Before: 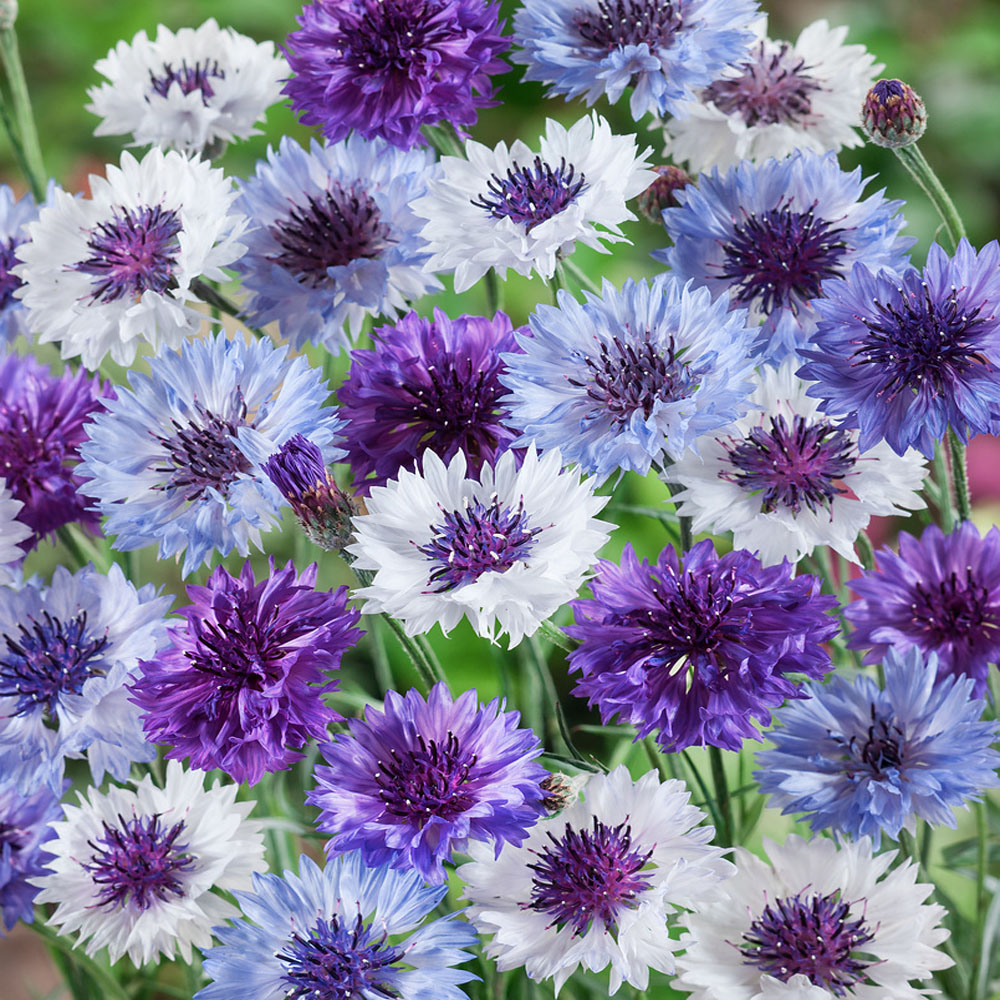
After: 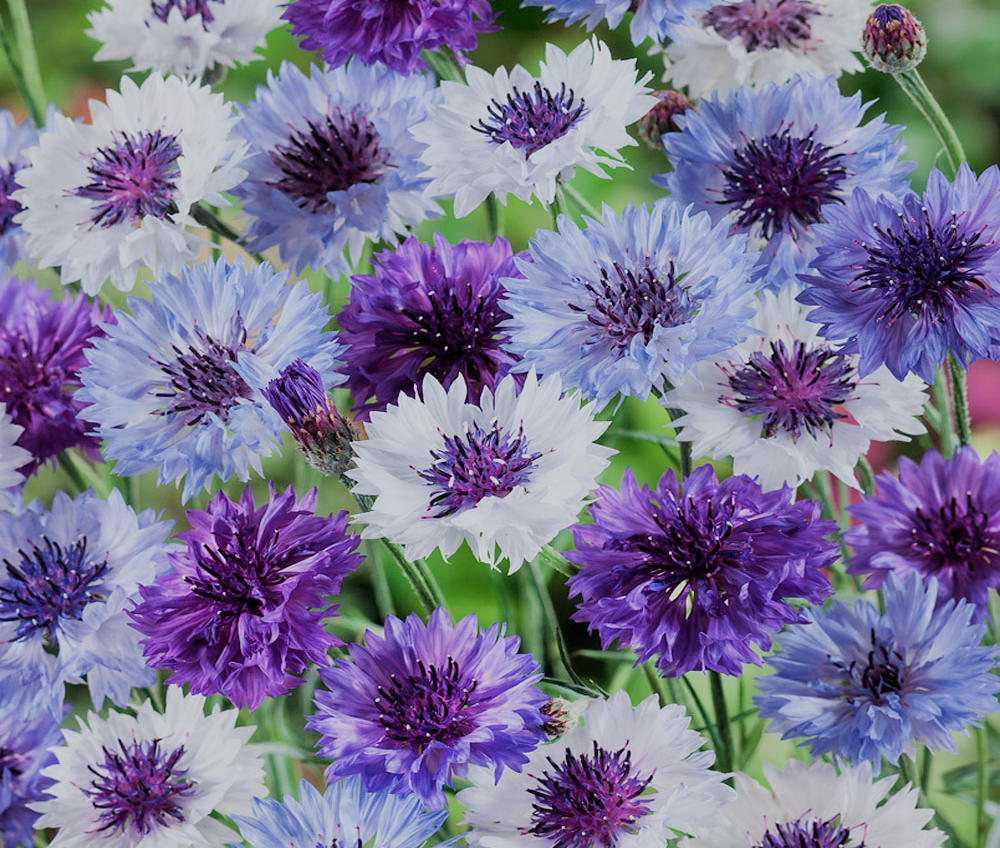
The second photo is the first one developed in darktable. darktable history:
crop: top 7.559%, bottom 7.609%
filmic rgb: black relative exposure -8.47 EV, white relative exposure 4.69 EV, hardness 3.83
velvia: strength 16.46%
